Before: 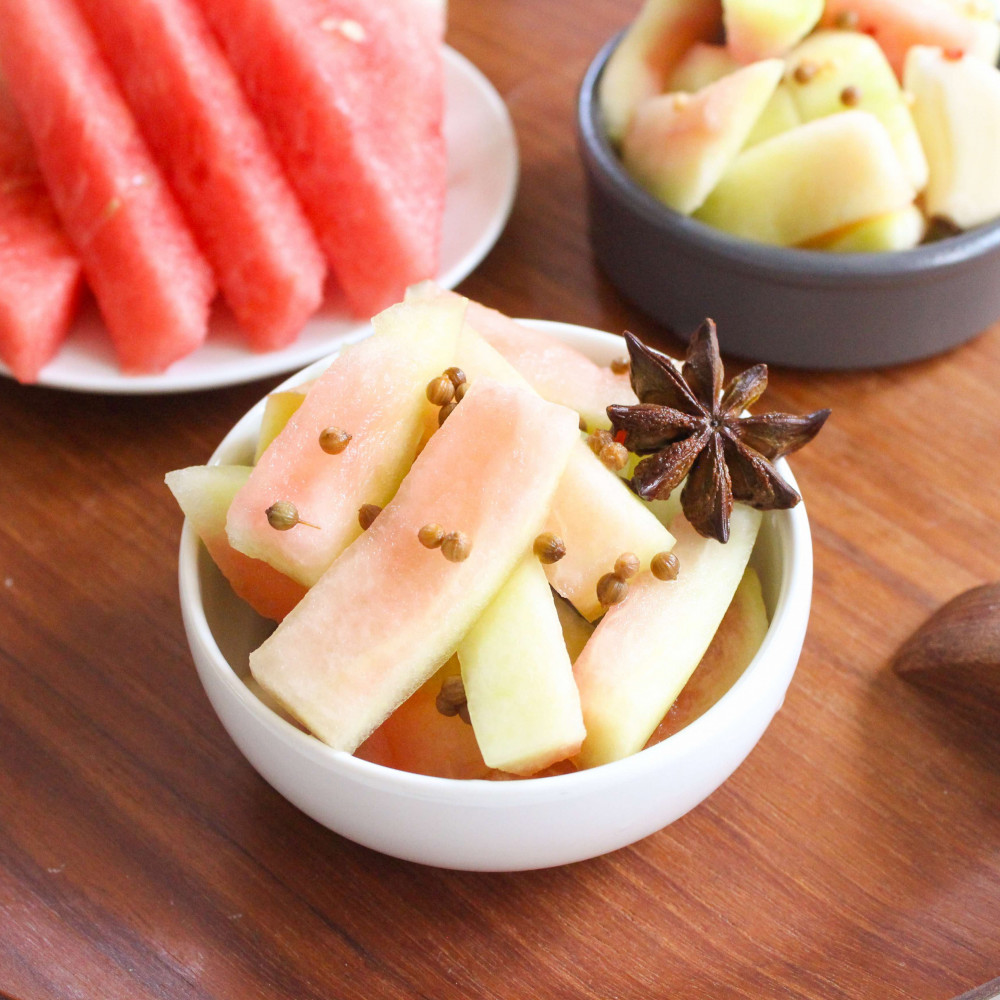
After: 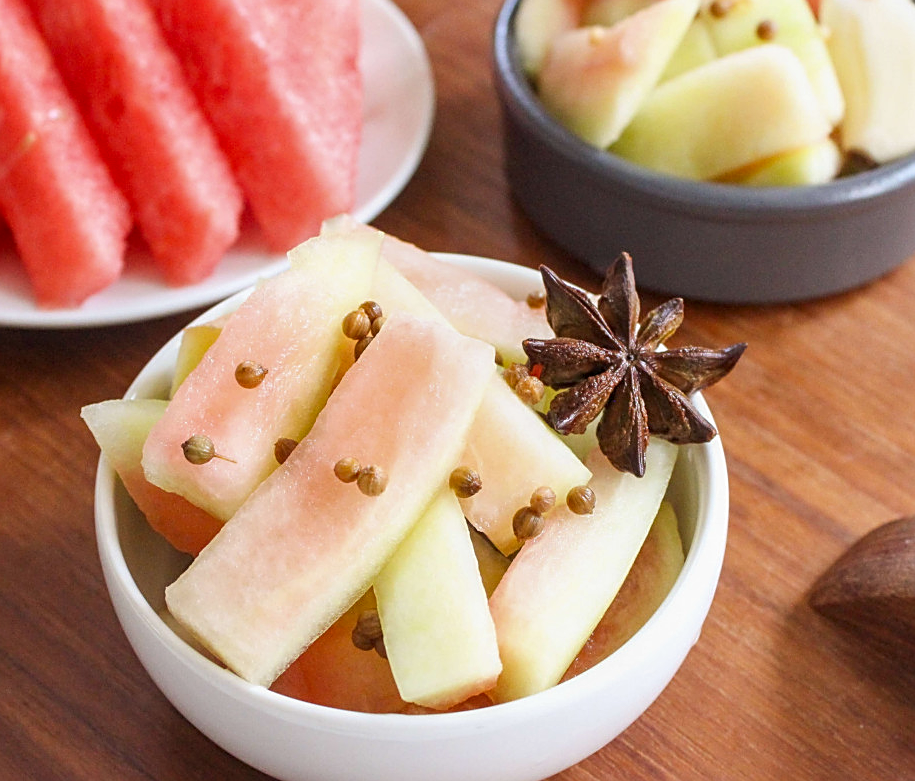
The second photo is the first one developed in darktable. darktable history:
local contrast: on, module defaults
exposure: exposure -0.145 EV, compensate highlight preservation false
crop: left 8.449%, top 6.62%, bottom 15.214%
sharpen: on, module defaults
